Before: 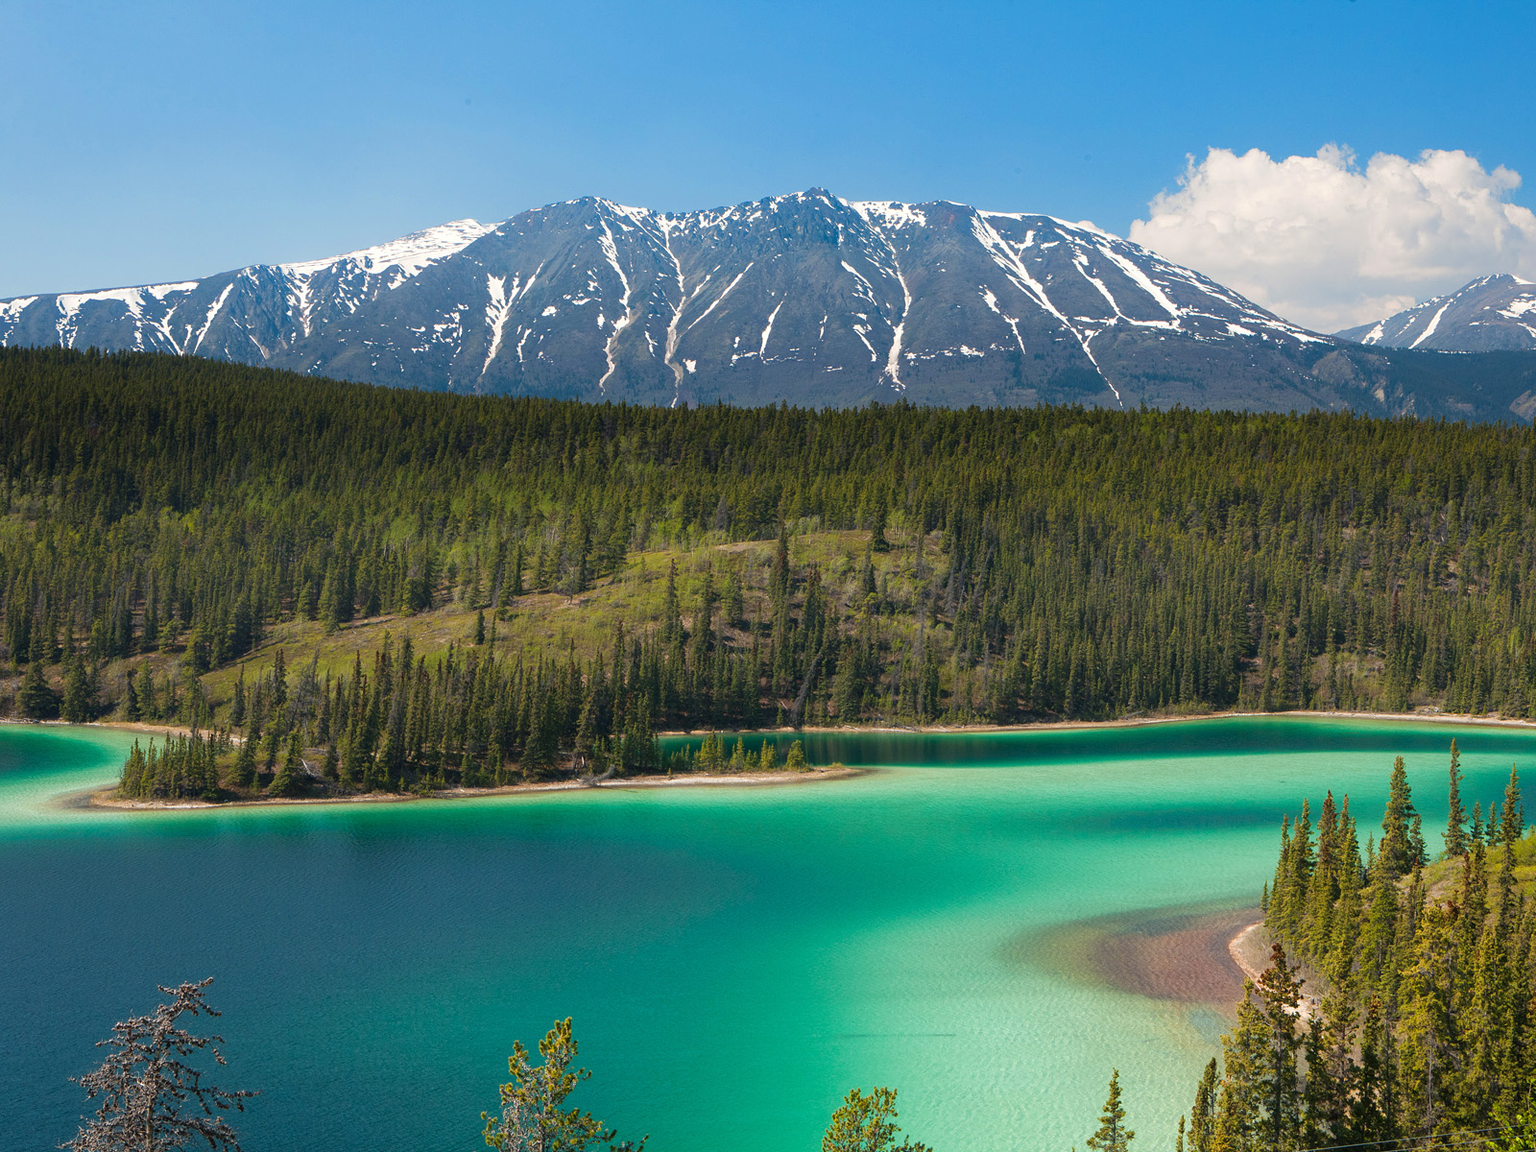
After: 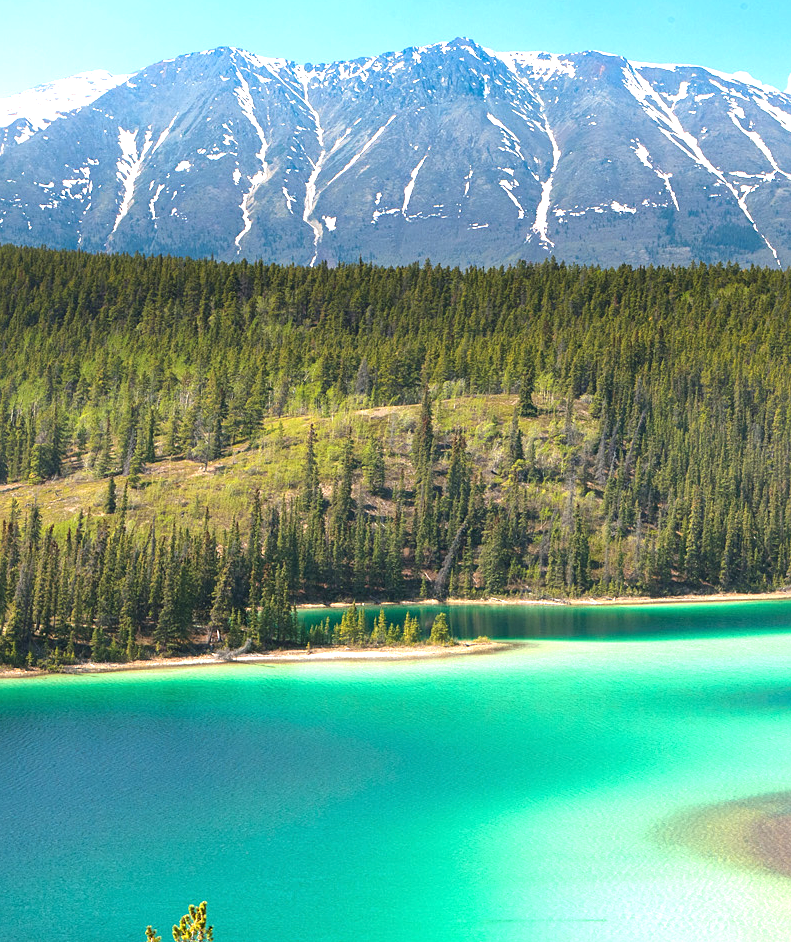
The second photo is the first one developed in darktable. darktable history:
exposure: black level correction 0, exposure 1.2 EV, compensate exposure bias true, compensate highlight preservation false
crop and rotate: angle 0.02°, left 24.353%, top 13.219%, right 26.156%, bottom 8.224%
sharpen: amount 0.2
